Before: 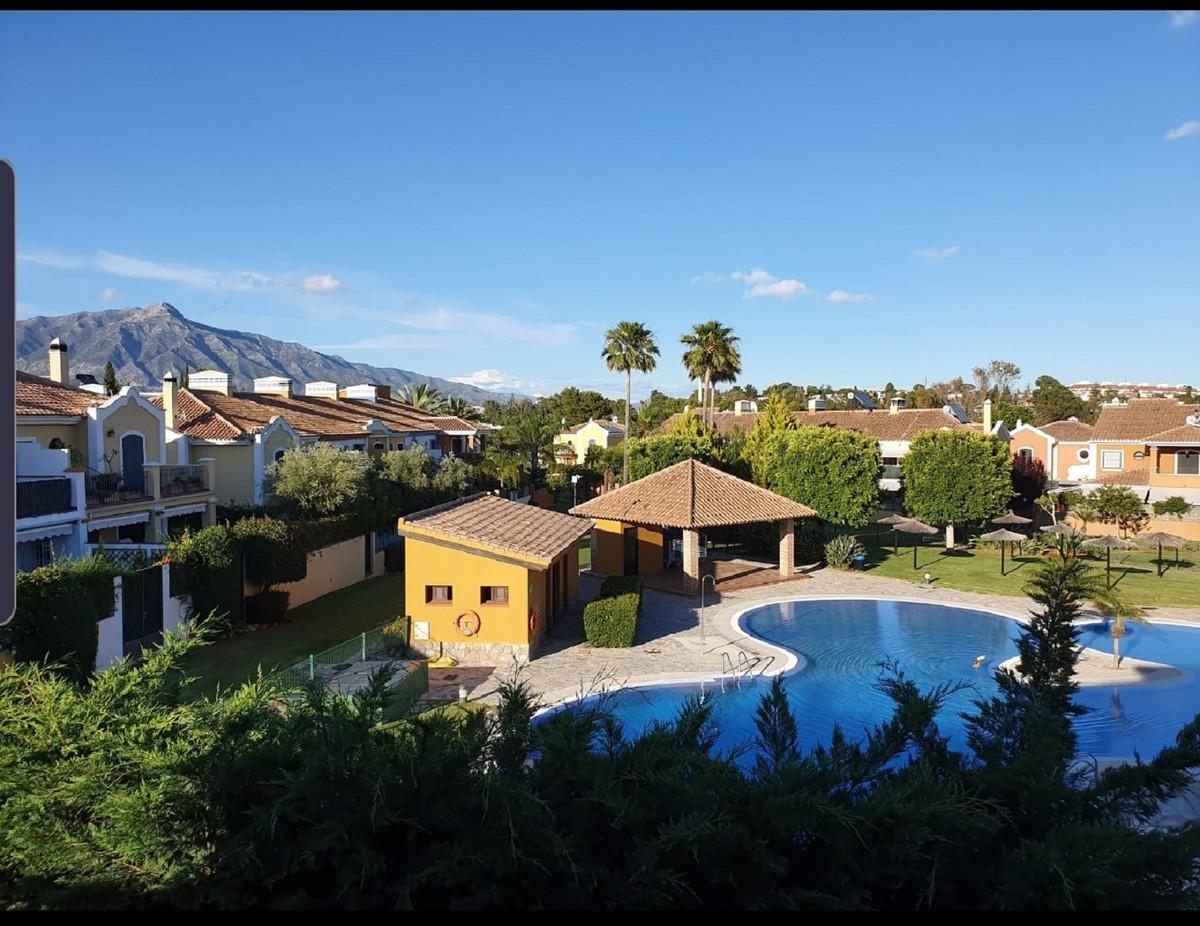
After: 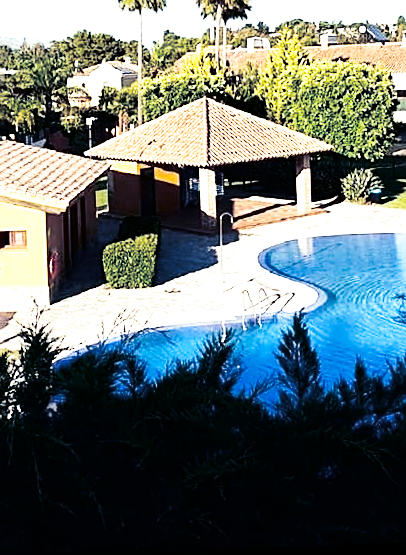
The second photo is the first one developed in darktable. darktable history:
base curve: curves: ch0 [(0, 0) (0.036, 0.025) (0.121, 0.166) (0.206, 0.329) (0.605, 0.79) (1, 1)], preserve colors none
split-toning: shadows › hue 230.4°
exposure: black level correction -0.002, exposure 1.115 EV, compensate highlight preservation false
sharpen: on, module defaults
contrast brightness saturation: contrast 0.19, brightness -0.24, saturation 0.11
crop: left 40.878%, top 39.176%, right 25.993%, bottom 3.081%
rotate and perspective: rotation -1.77°, lens shift (horizontal) 0.004, automatic cropping off
